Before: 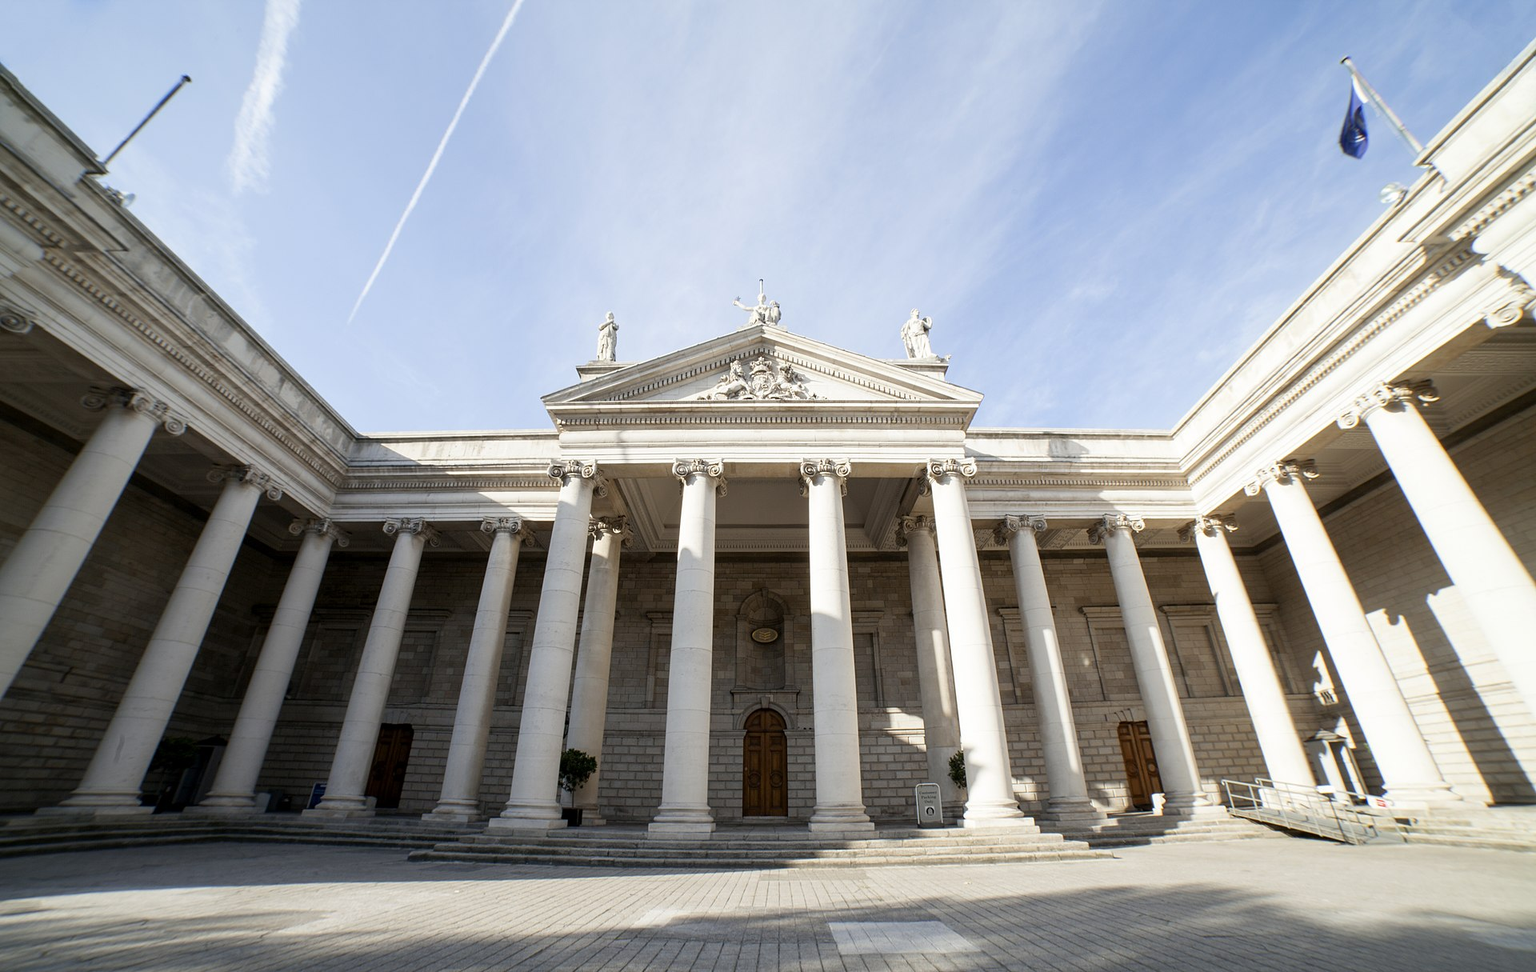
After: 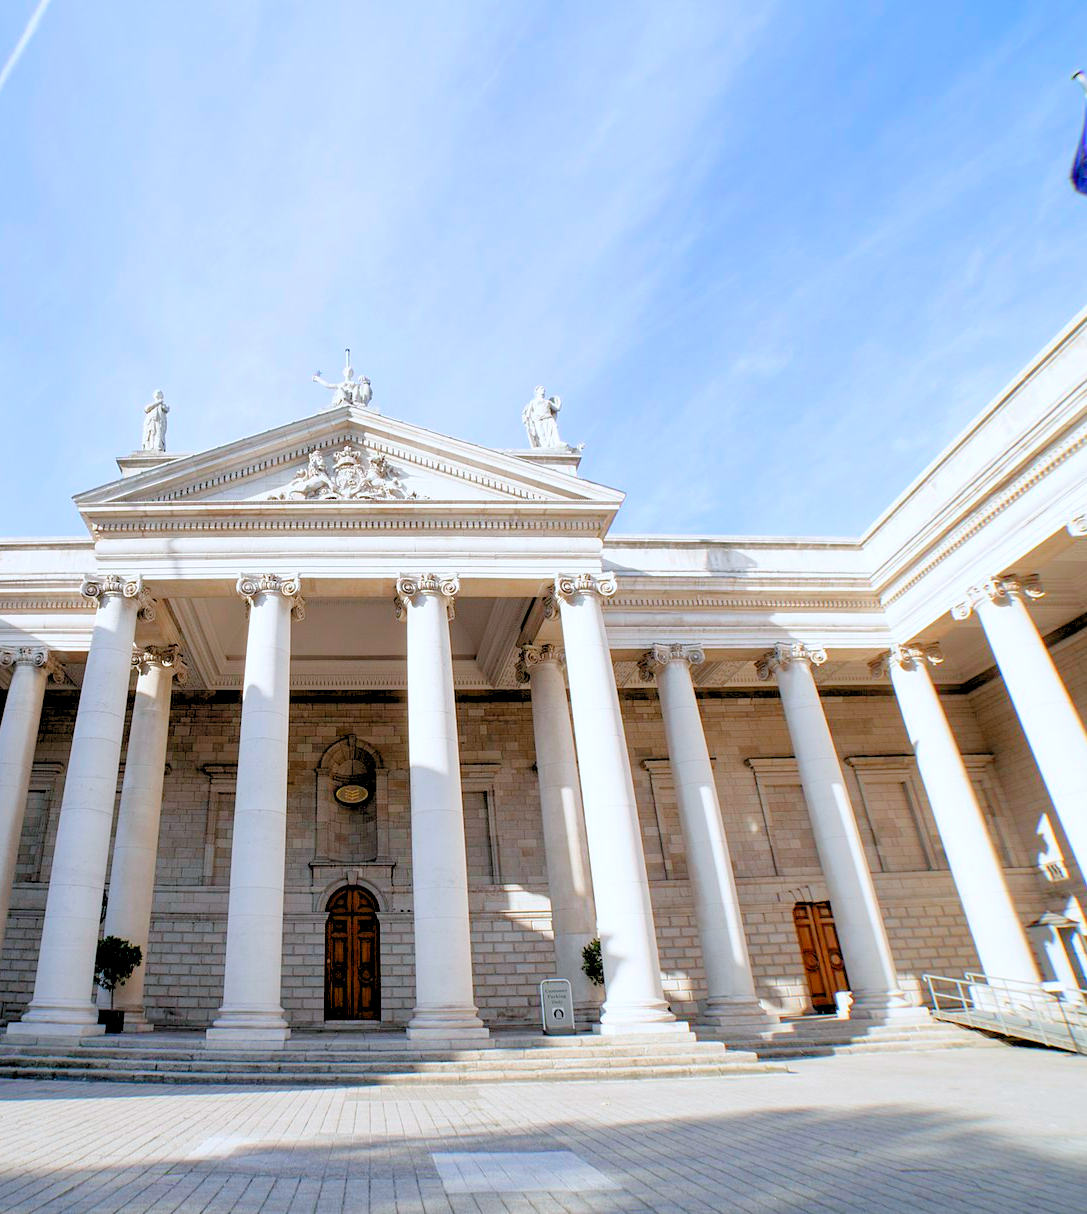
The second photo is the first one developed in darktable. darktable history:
shadows and highlights: shadows -20.04, white point adjustment -2.07, highlights -34.78
crop: left 31.495%, top 0.004%, right 11.845%
color calibration: output R [0.948, 0.091, -0.04, 0], output G [-0.3, 1.384, -0.085, 0], output B [-0.108, 0.061, 1.08, 0], illuminant as shot in camera, x 0.358, y 0.373, temperature 4628.91 K
levels: levels [0.072, 0.414, 0.976]
